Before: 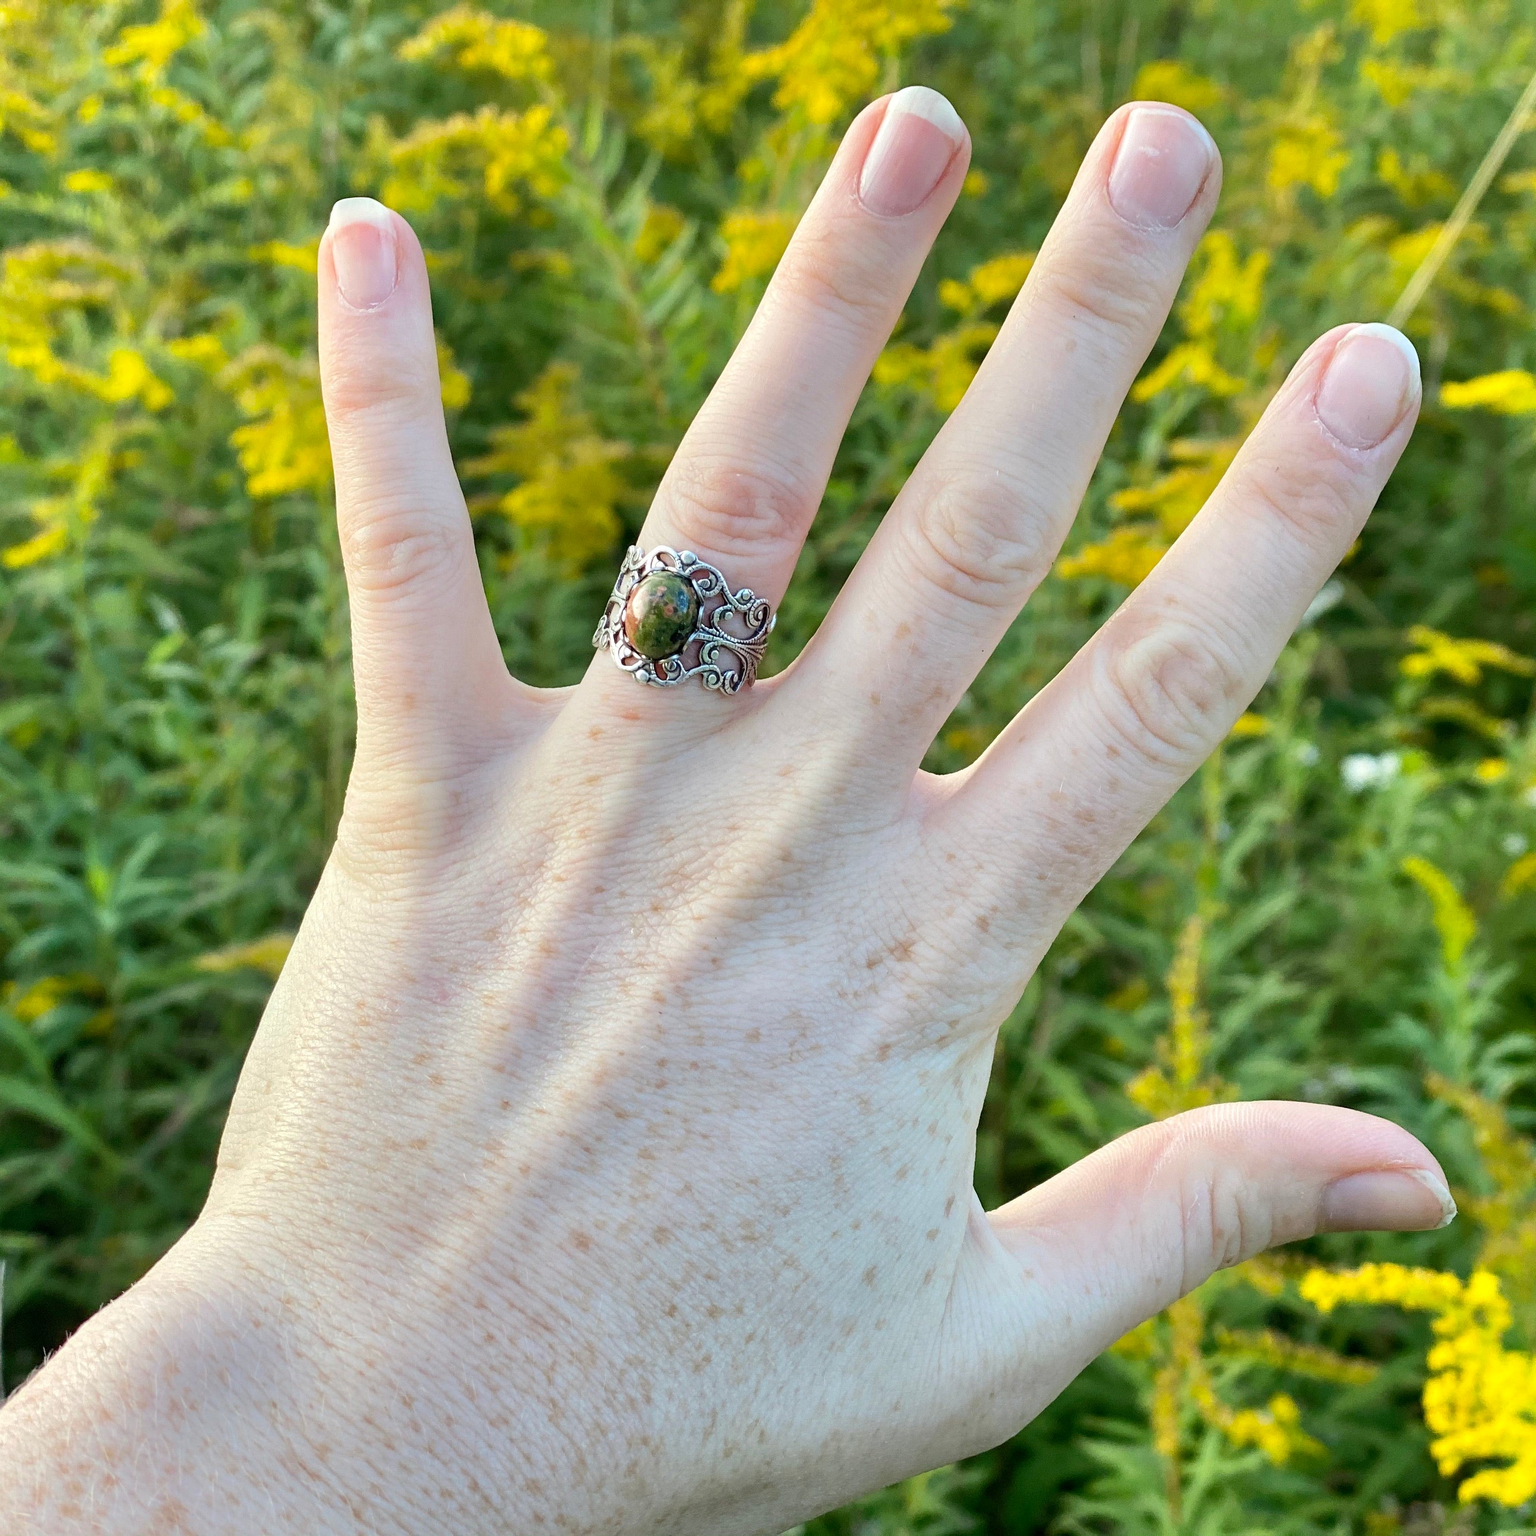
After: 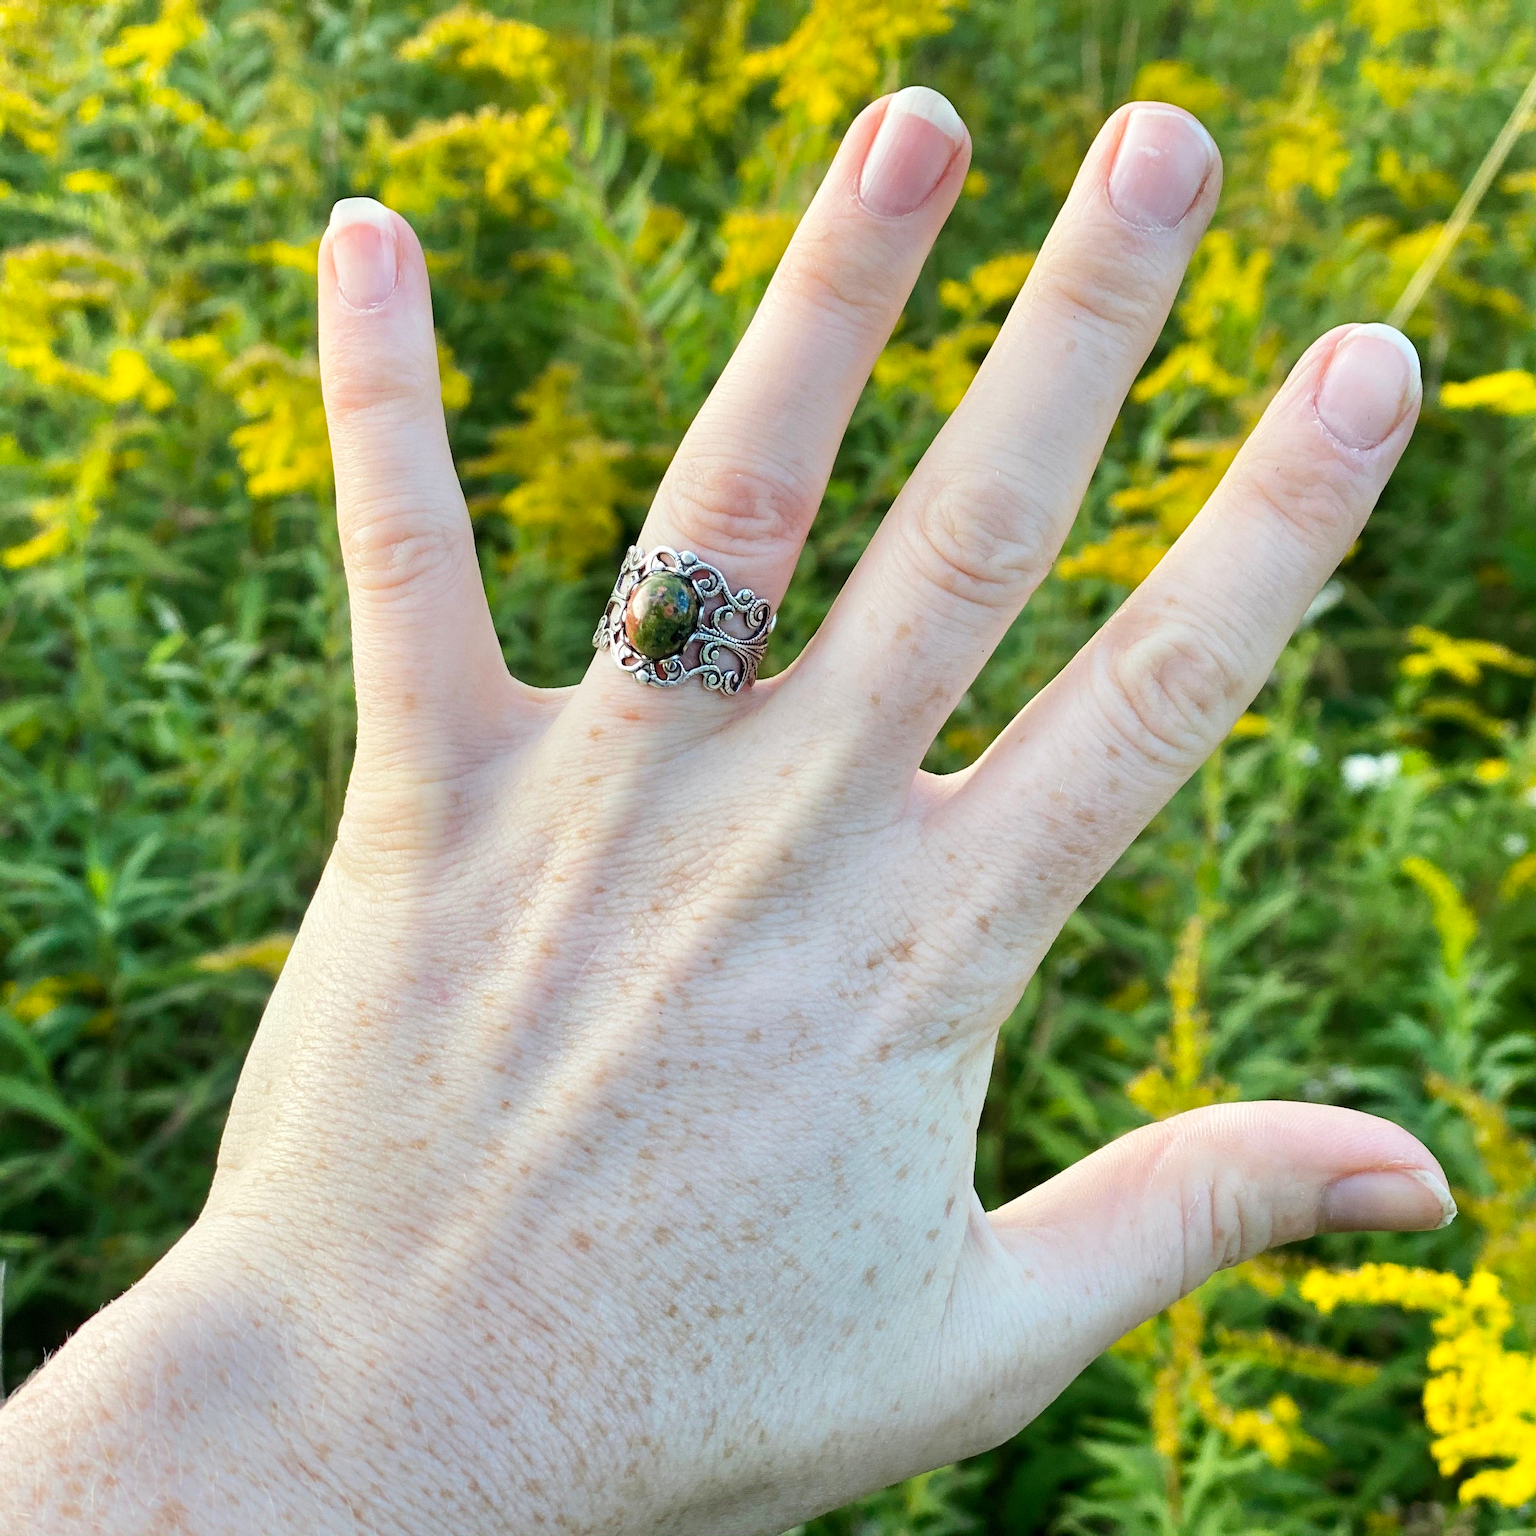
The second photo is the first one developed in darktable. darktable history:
tone curve "[contrast+]": curves: ch0 [(0, 0) (0.08, 0.06) (0.17, 0.14) (0.5, 0.5) (0.83, 0.86) (0.92, 0.94) (1, 1)], preserve colors none | blend: blend mode normal, opacity 100%; mask: uniform (no mask)
